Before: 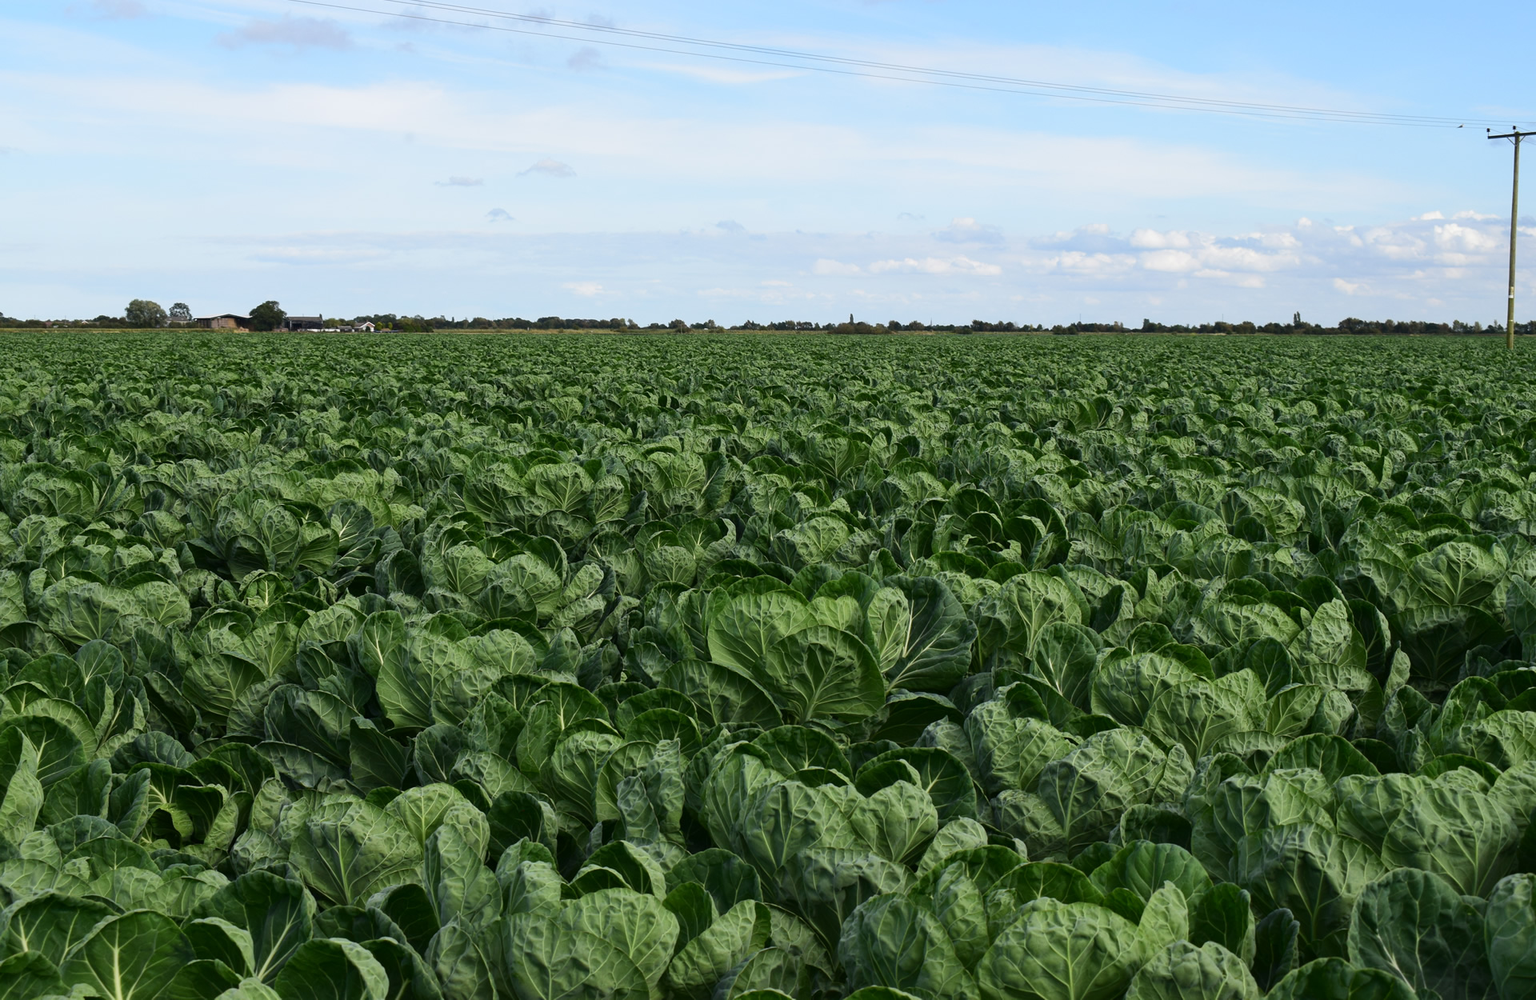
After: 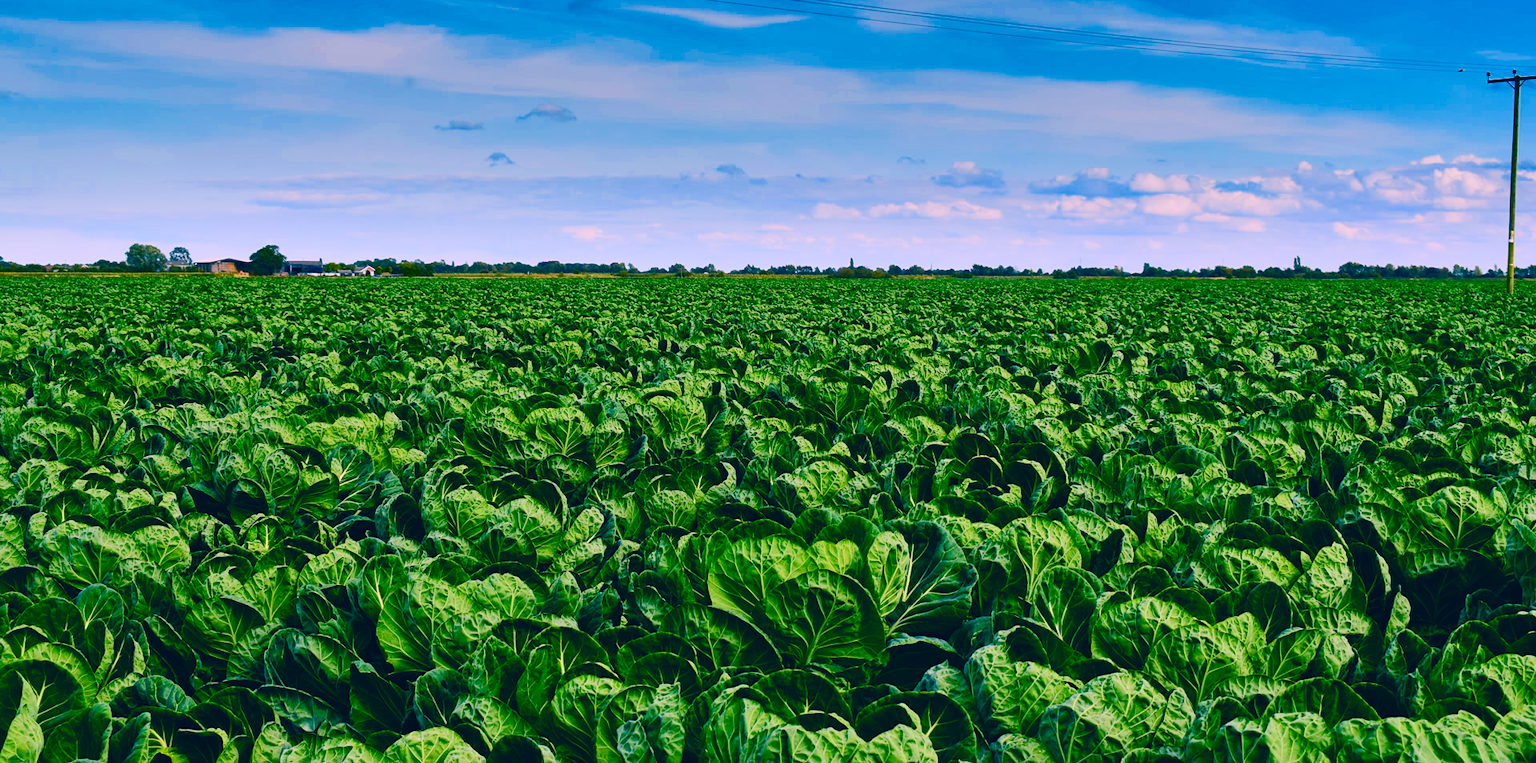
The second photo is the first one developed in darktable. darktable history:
crop: top 5.671%, bottom 17.942%
filmic rgb: black relative exposure -7.65 EV, white relative exposure 4.56 EV, hardness 3.61, color science v6 (2022)
color balance rgb: highlights gain › luminance 6.504%, highlights gain › chroma 1.306%, highlights gain › hue 88.25°, perceptual saturation grading › global saturation 27.963%, perceptual saturation grading › highlights -25.155%, perceptual saturation grading › mid-tones 25.305%, perceptual saturation grading › shadows 50.139%, saturation formula JzAzBz (2021)
color calibration: x 0.353, y 0.368, temperature 4667.13 K
exposure: exposure 0.949 EV, compensate highlight preservation false
shadows and highlights: shadows 17.67, highlights -85.03, soften with gaussian
color correction: highlights a* 16.65, highlights b* 0.32, shadows a* -15.03, shadows b* -13.88, saturation 1.5
